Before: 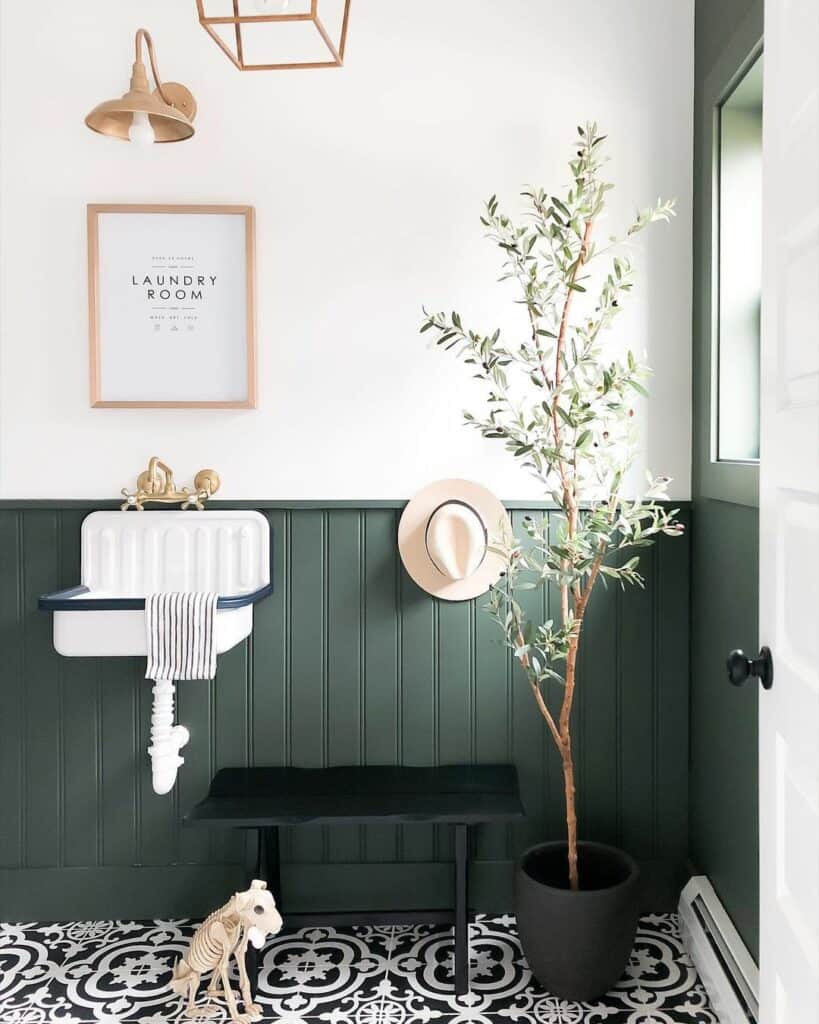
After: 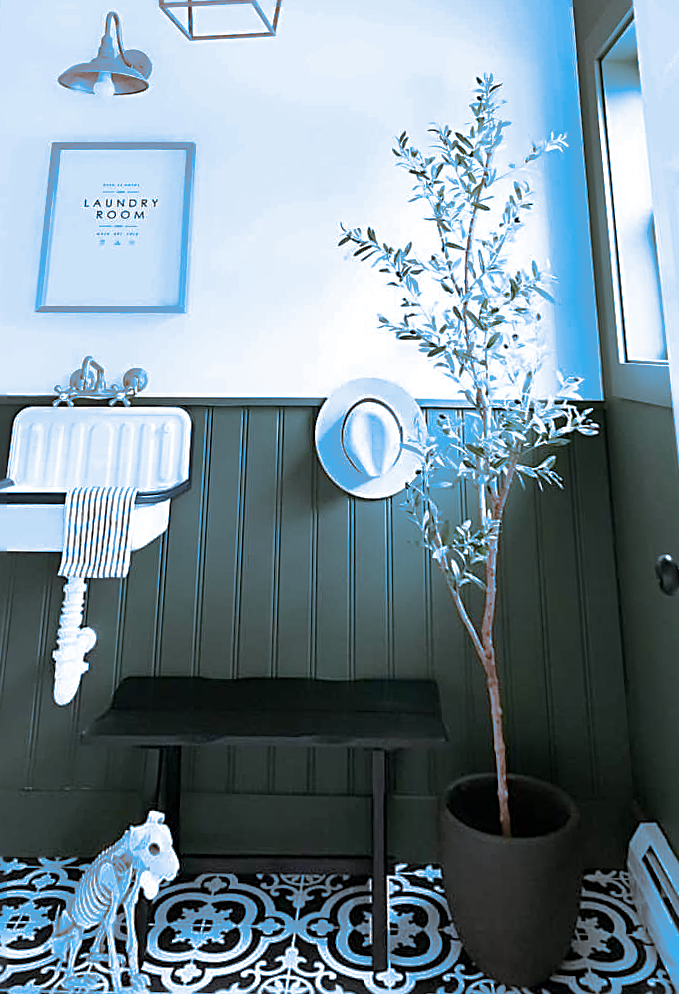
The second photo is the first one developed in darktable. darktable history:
split-toning: shadows › hue 220°, shadows › saturation 0.64, highlights › hue 220°, highlights › saturation 0.64, balance 0, compress 5.22%
rotate and perspective: rotation 0.72°, lens shift (vertical) -0.352, lens shift (horizontal) -0.051, crop left 0.152, crop right 0.859, crop top 0.019, crop bottom 0.964
sharpen: radius 2.543, amount 0.636
